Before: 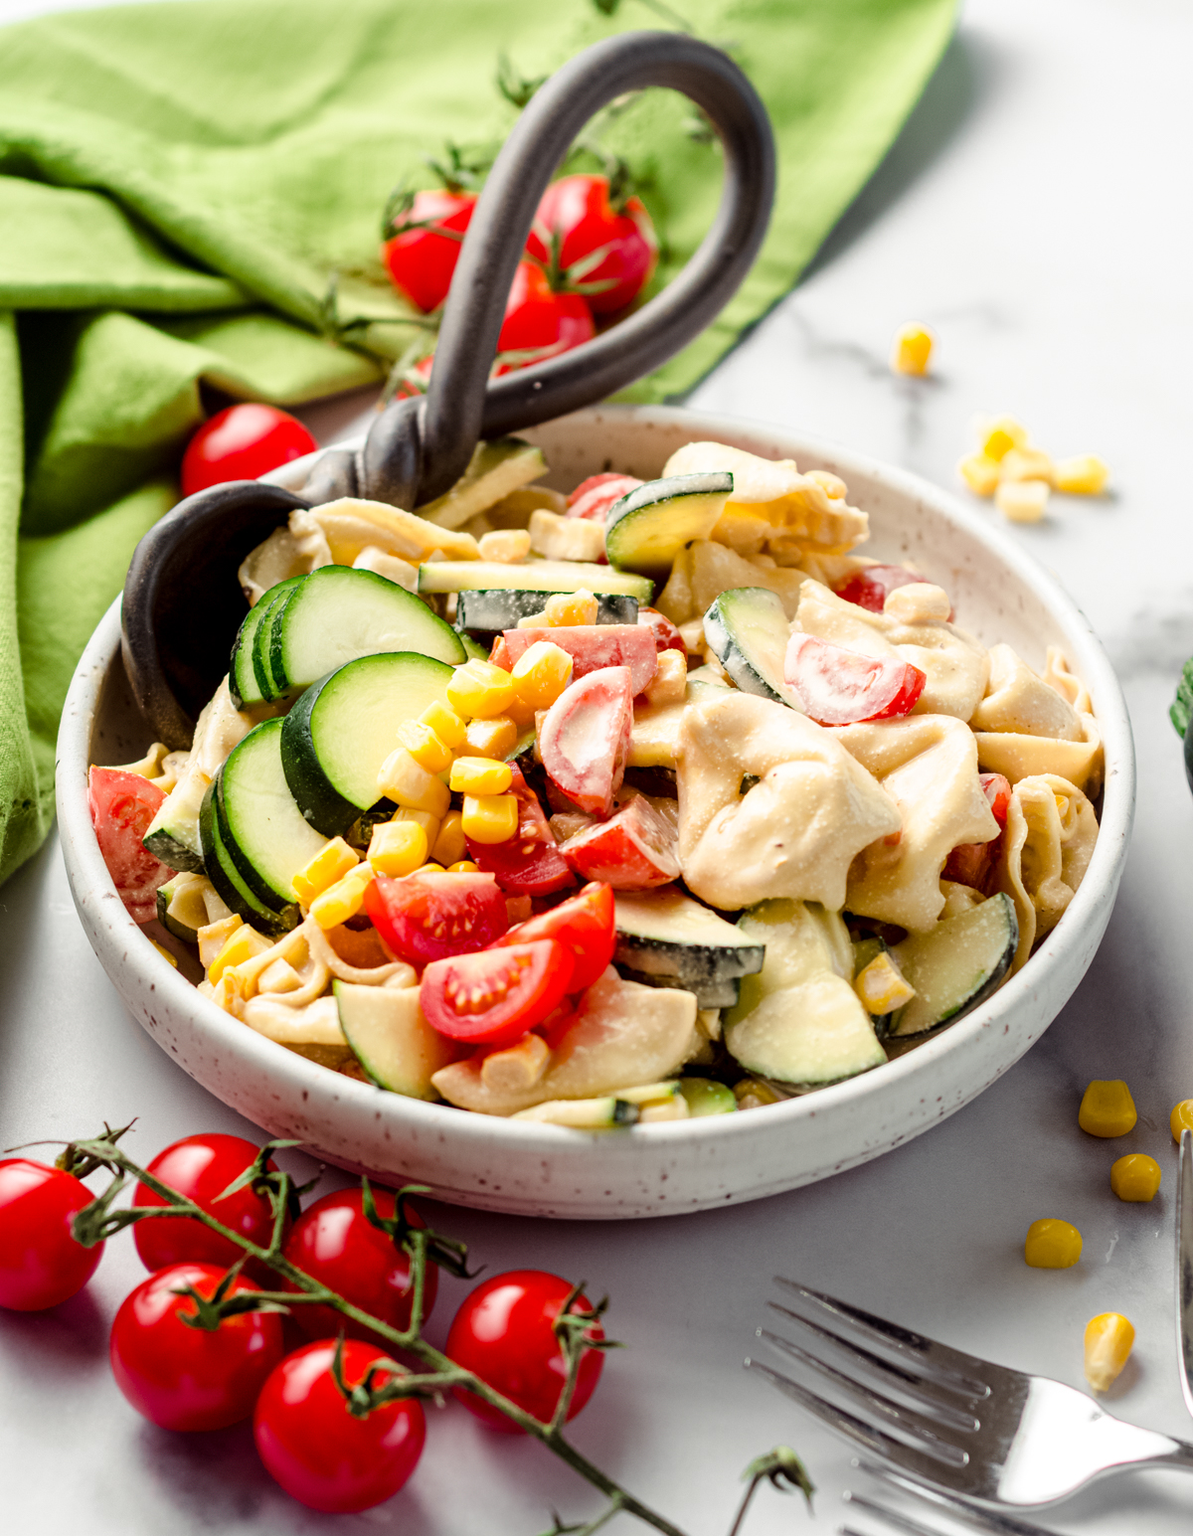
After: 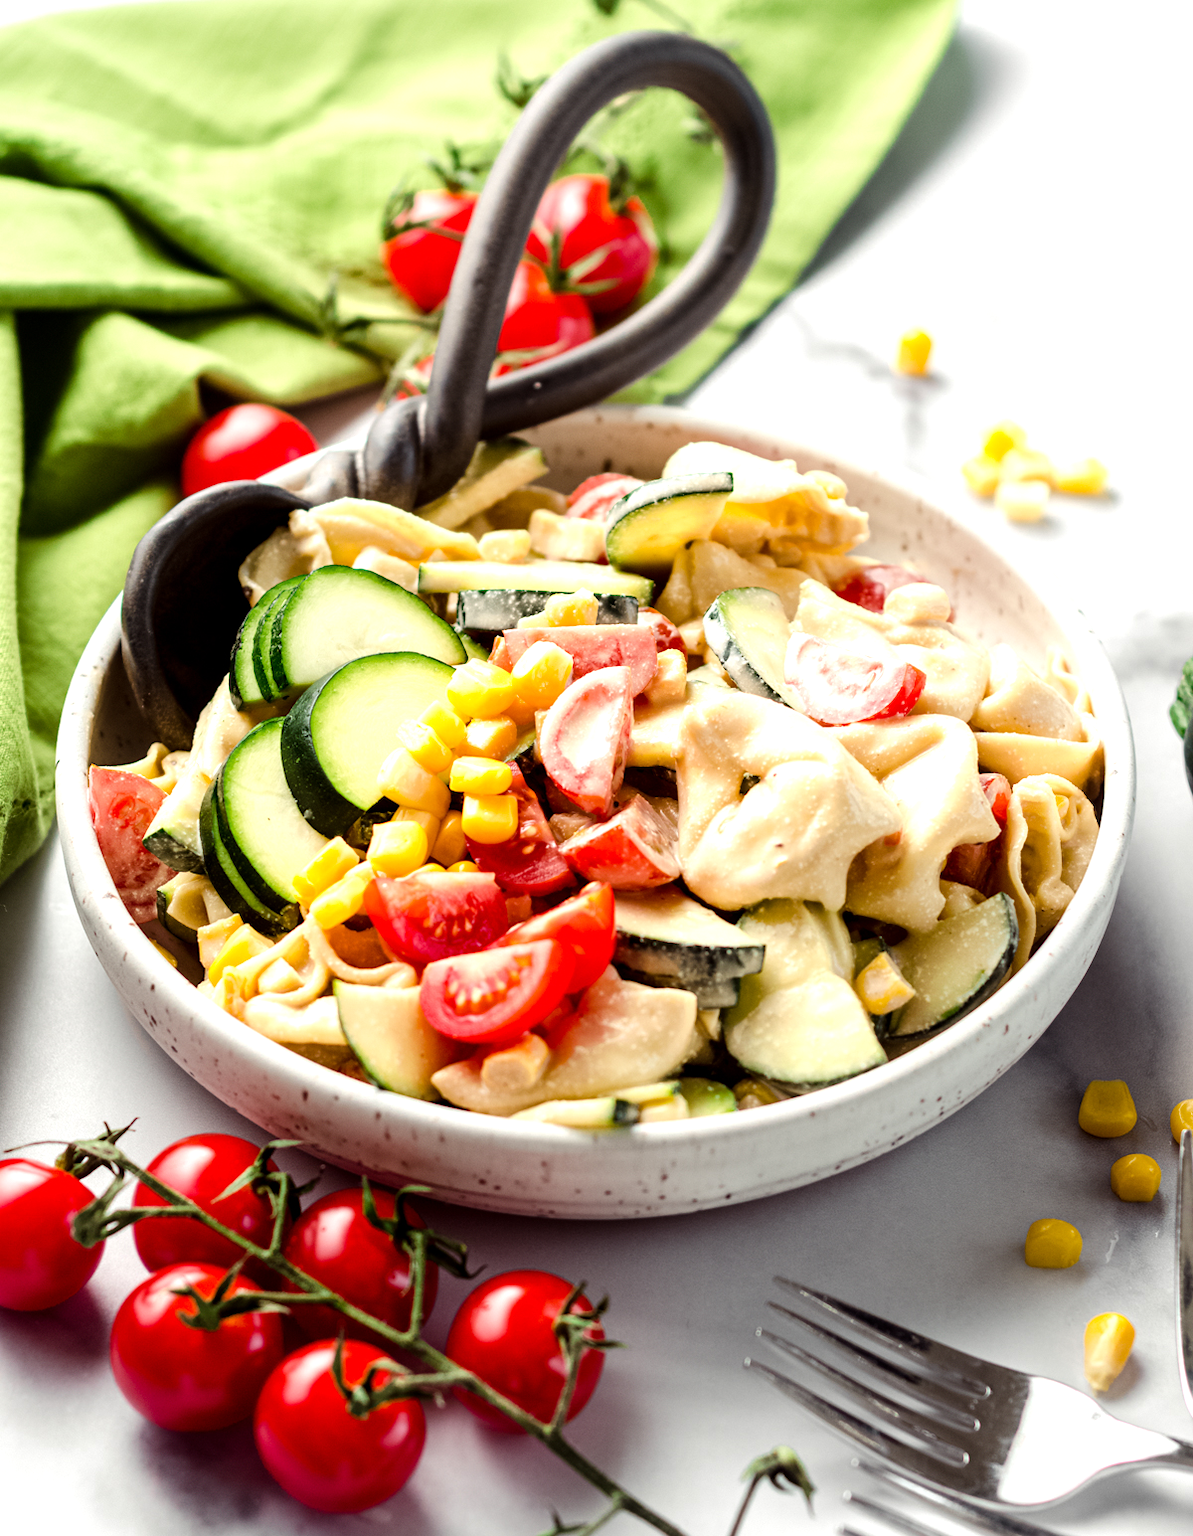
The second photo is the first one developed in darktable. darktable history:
tone equalizer: -8 EV -0.433 EV, -7 EV -0.374 EV, -6 EV -0.316 EV, -5 EV -0.201 EV, -3 EV 0.22 EV, -2 EV 0.343 EV, -1 EV 0.38 EV, +0 EV 0.401 EV, edges refinement/feathering 500, mask exposure compensation -1.57 EV, preserve details no
